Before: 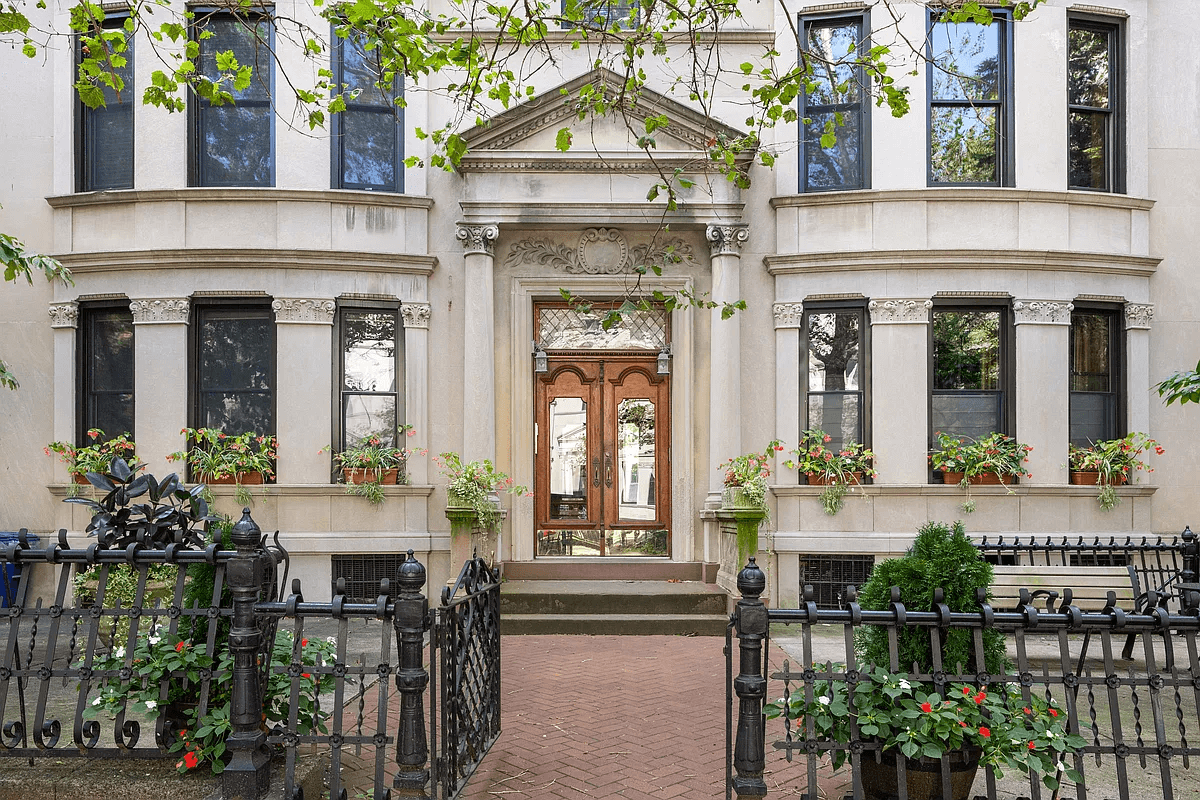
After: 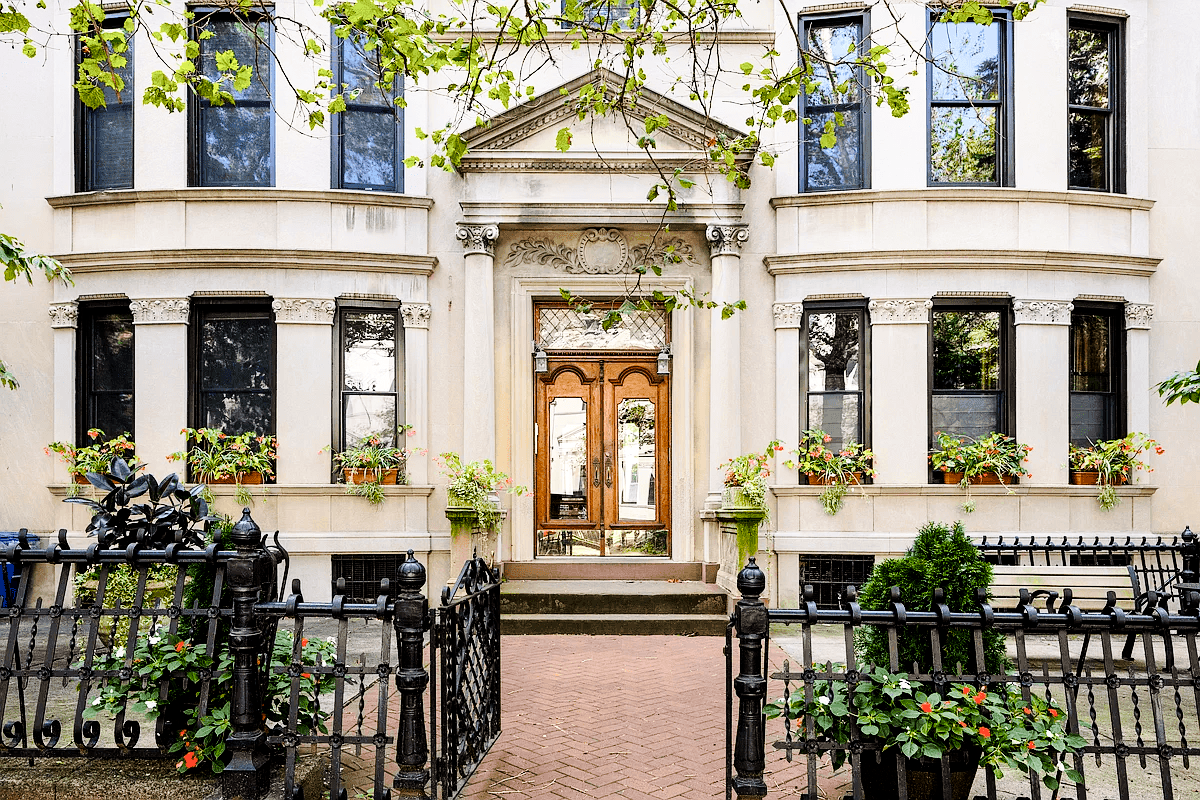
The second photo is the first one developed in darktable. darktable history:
tone curve: curves: ch0 [(0, 0) (0.003, 0.004) (0.011, 0.015) (0.025, 0.033) (0.044, 0.059) (0.069, 0.092) (0.1, 0.132) (0.136, 0.18) (0.177, 0.235) (0.224, 0.297) (0.277, 0.366) (0.335, 0.44) (0.399, 0.52) (0.468, 0.594) (0.543, 0.661) (0.623, 0.727) (0.709, 0.79) (0.801, 0.86) (0.898, 0.928) (1, 1)], preserve colors none
color balance rgb: power › chroma 0.277%, power › hue 22.12°, linear chroma grading › global chroma 42.105%, perceptual saturation grading › global saturation 0.261%, global vibrance 14.329%
local contrast: mode bilateral grid, contrast 20, coarseness 51, detail 120%, midtone range 0.2
filmic rgb: black relative exposure -5.37 EV, white relative exposure 2.87 EV, threshold 5.99 EV, dynamic range scaling -37.23%, hardness 3.98, contrast 1.593, highlights saturation mix -1.08%, enable highlight reconstruction true
